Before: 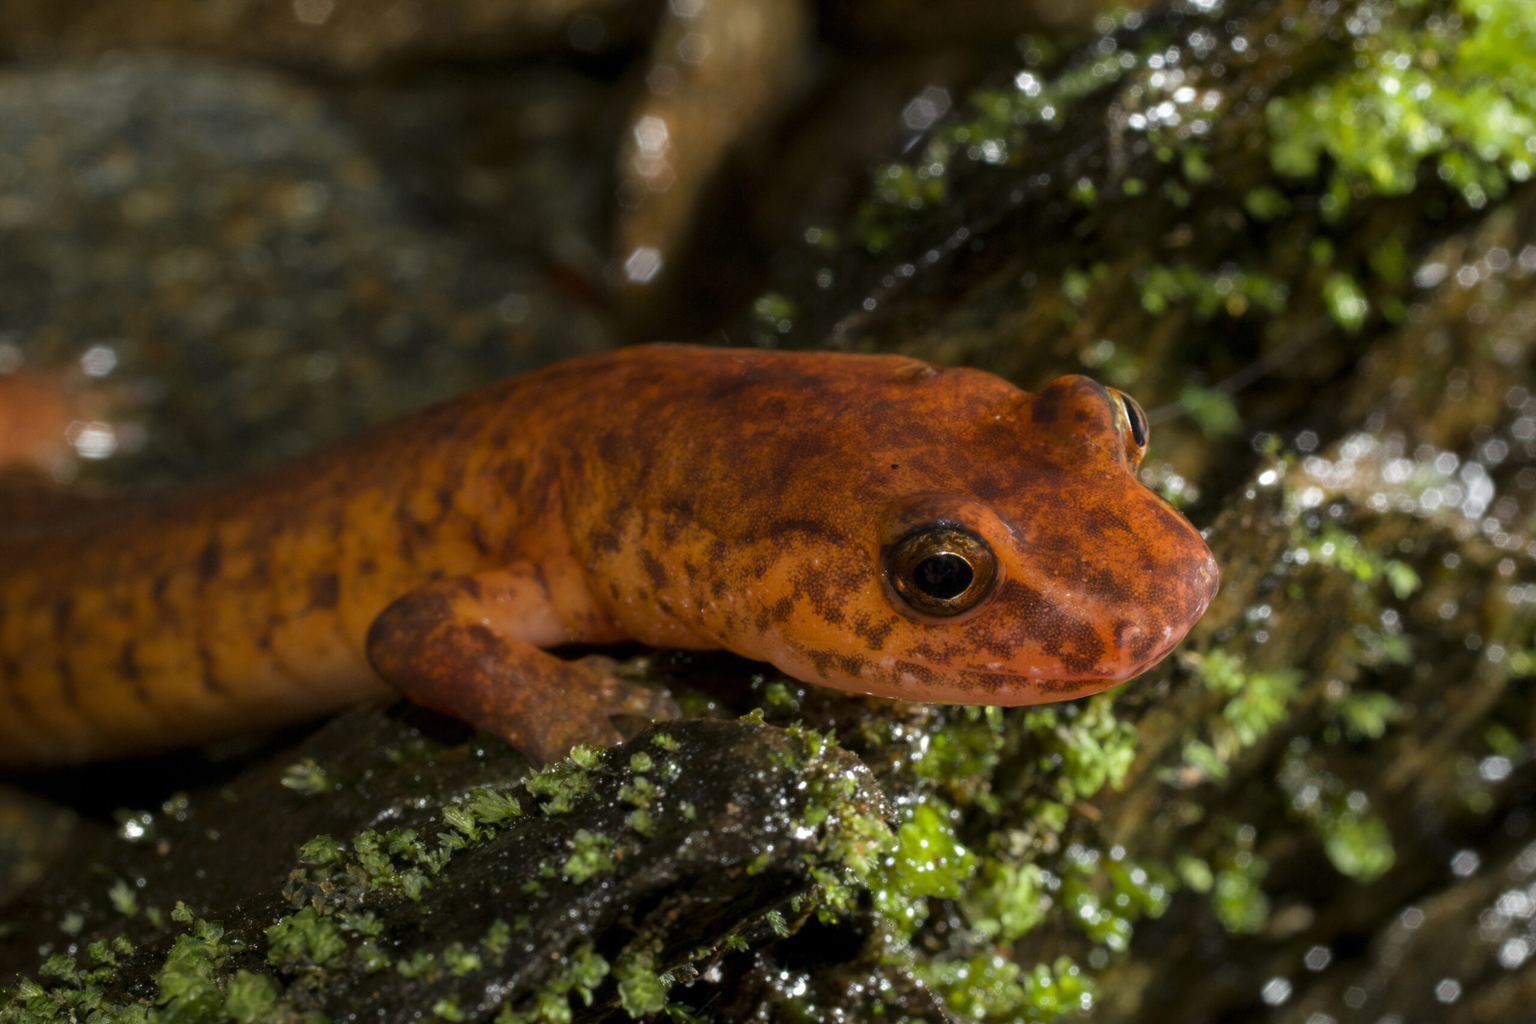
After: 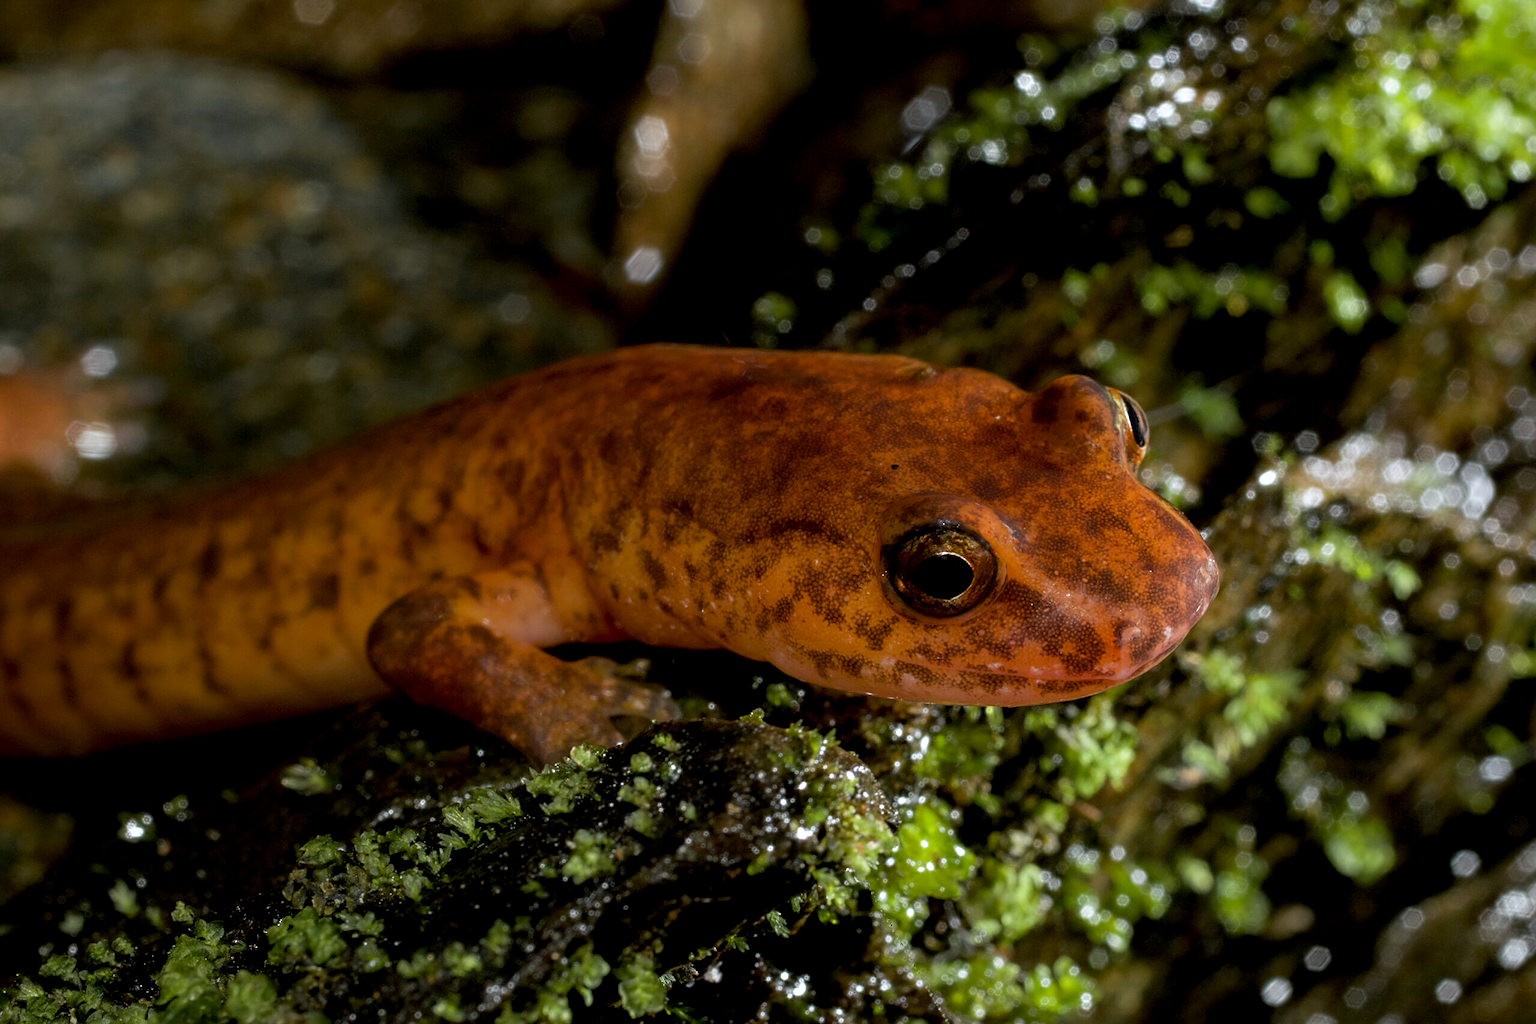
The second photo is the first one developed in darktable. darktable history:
sharpen: on, module defaults
exposure: black level correction 0.01, exposure 0.011 EV, compensate highlight preservation false
color calibration: x 0.355, y 0.367, temperature 4700.38 K
